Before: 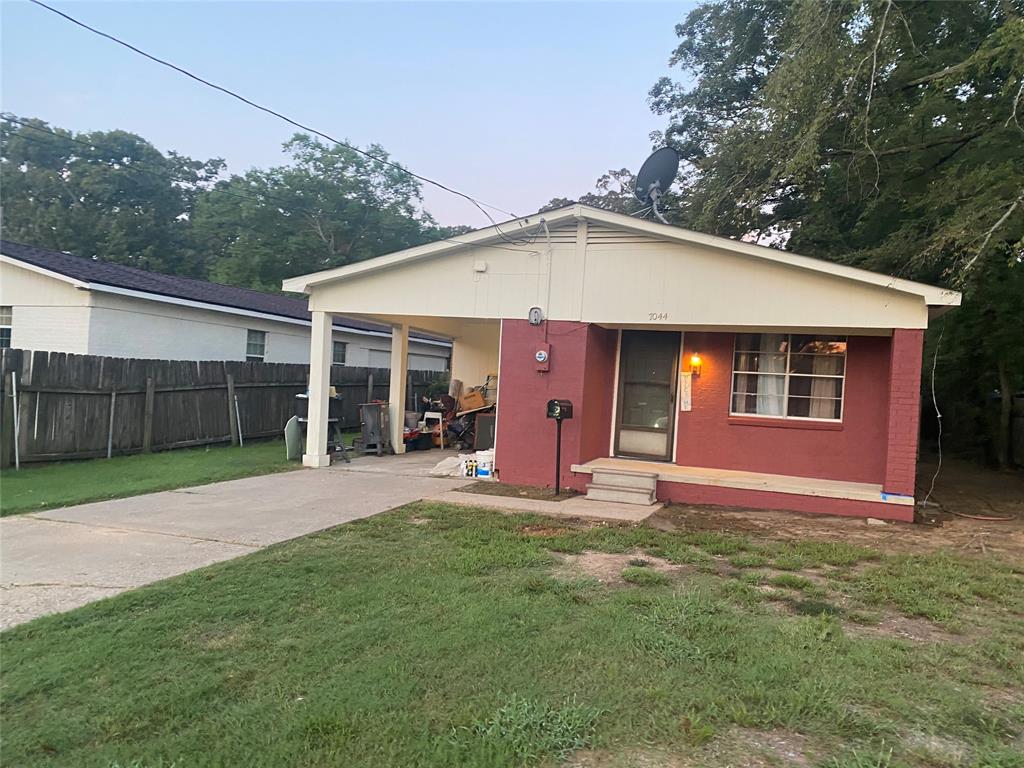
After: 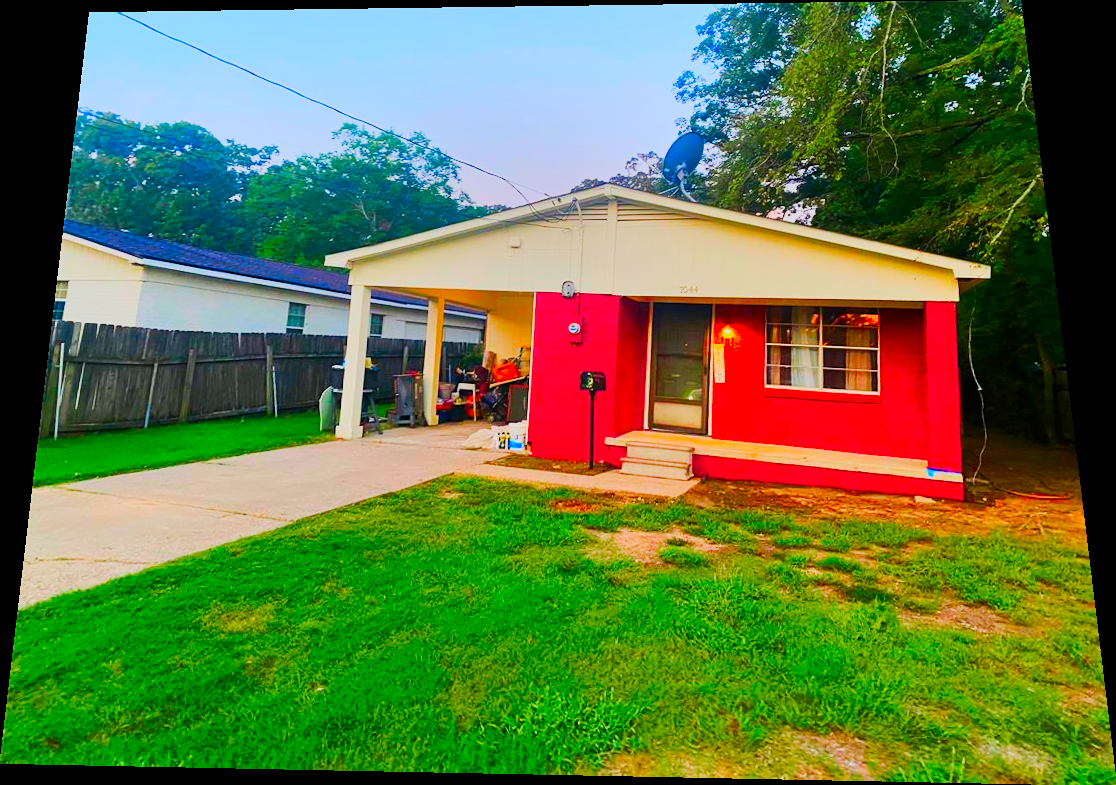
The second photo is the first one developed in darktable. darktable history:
tone curve: curves: ch0 [(0, 0) (0.003, 0.005) (0.011, 0.011) (0.025, 0.022) (0.044, 0.035) (0.069, 0.051) (0.1, 0.073) (0.136, 0.106) (0.177, 0.147) (0.224, 0.195) (0.277, 0.253) (0.335, 0.315) (0.399, 0.388) (0.468, 0.488) (0.543, 0.586) (0.623, 0.685) (0.709, 0.764) (0.801, 0.838) (0.898, 0.908) (1, 1)], preserve colors none
contrast brightness saturation: contrast 0.15, brightness -0.01, saturation 0.1
color correction: saturation 3
rotate and perspective: rotation 0.128°, lens shift (vertical) -0.181, lens shift (horizontal) -0.044, shear 0.001, automatic cropping off
exposure: exposure 0.217 EV, compensate highlight preservation false
filmic rgb: black relative exposure -13 EV, threshold 3 EV, target white luminance 85%, hardness 6.3, latitude 42.11%, contrast 0.858, shadows ↔ highlights balance 8.63%, color science v4 (2020), enable highlight reconstruction true
shadows and highlights: shadows 24.5, highlights -78.15, soften with gaussian
bloom: size 3%, threshold 100%, strength 0%
